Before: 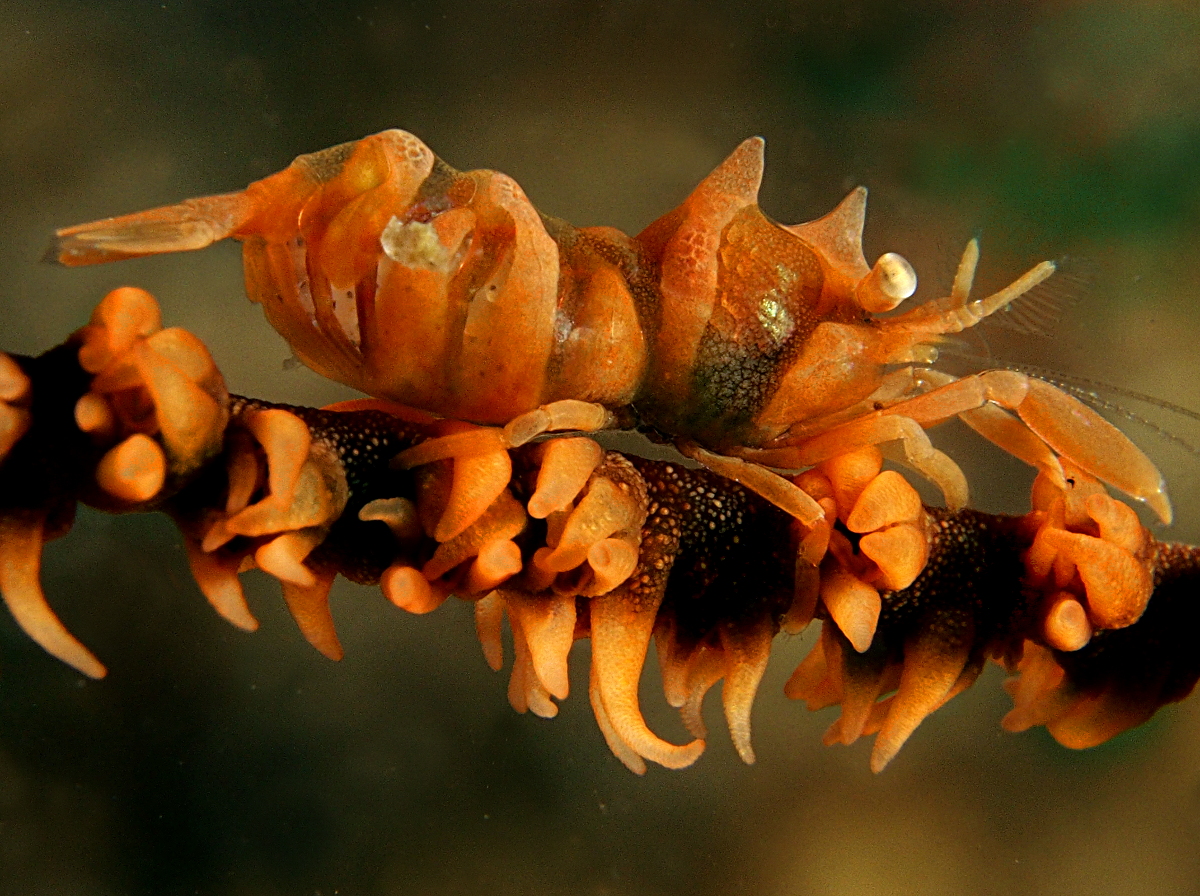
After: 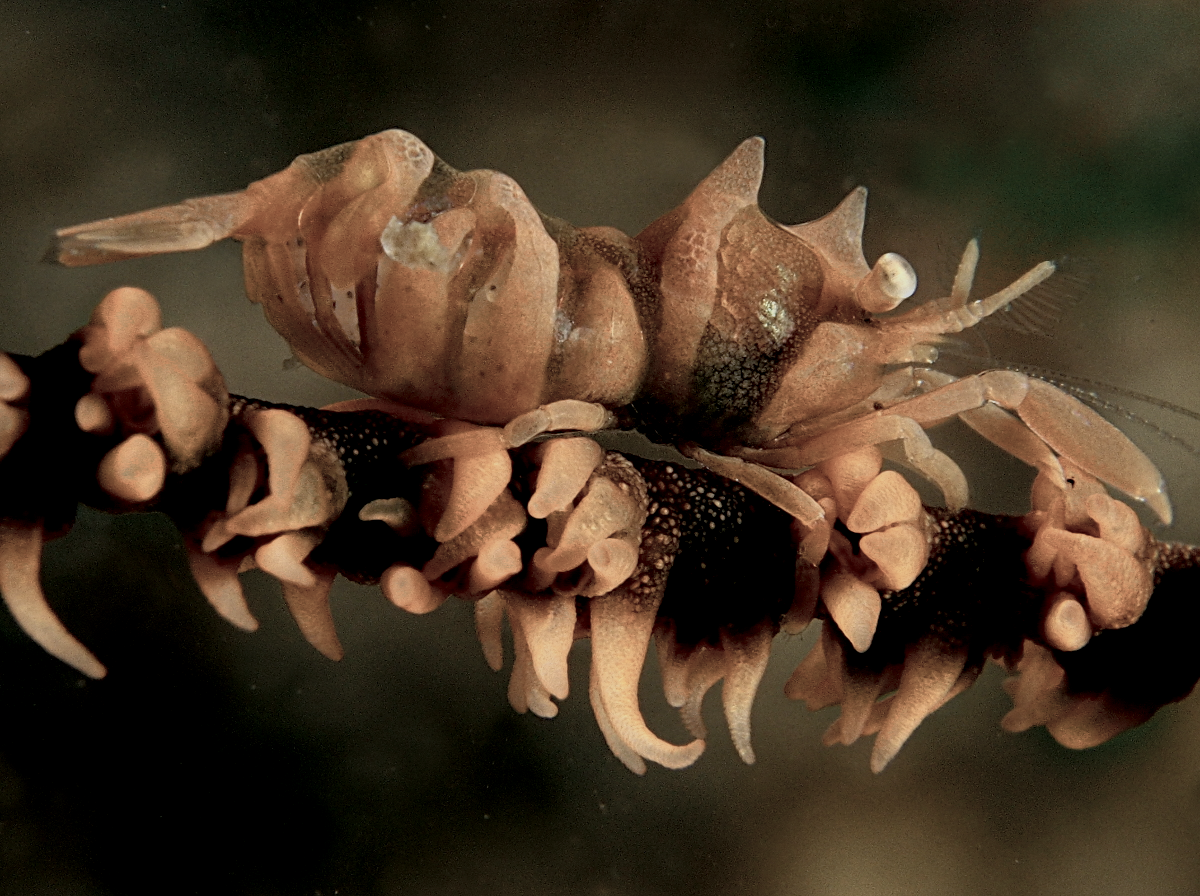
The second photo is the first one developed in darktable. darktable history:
color zones: curves: ch0 [(0, 0.6) (0.129, 0.585) (0.193, 0.596) (0.429, 0.5) (0.571, 0.5) (0.714, 0.5) (0.857, 0.5) (1, 0.6)]; ch1 [(0, 0.453) (0.112, 0.245) (0.213, 0.252) (0.429, 0.233) (0.571, 0.231) (0.683, 0.242) (0.857, 0.296) (1, 0.453)]
exposure: black level correction 0.009, exposure -0.633 EV, compensate highlight preservation false
